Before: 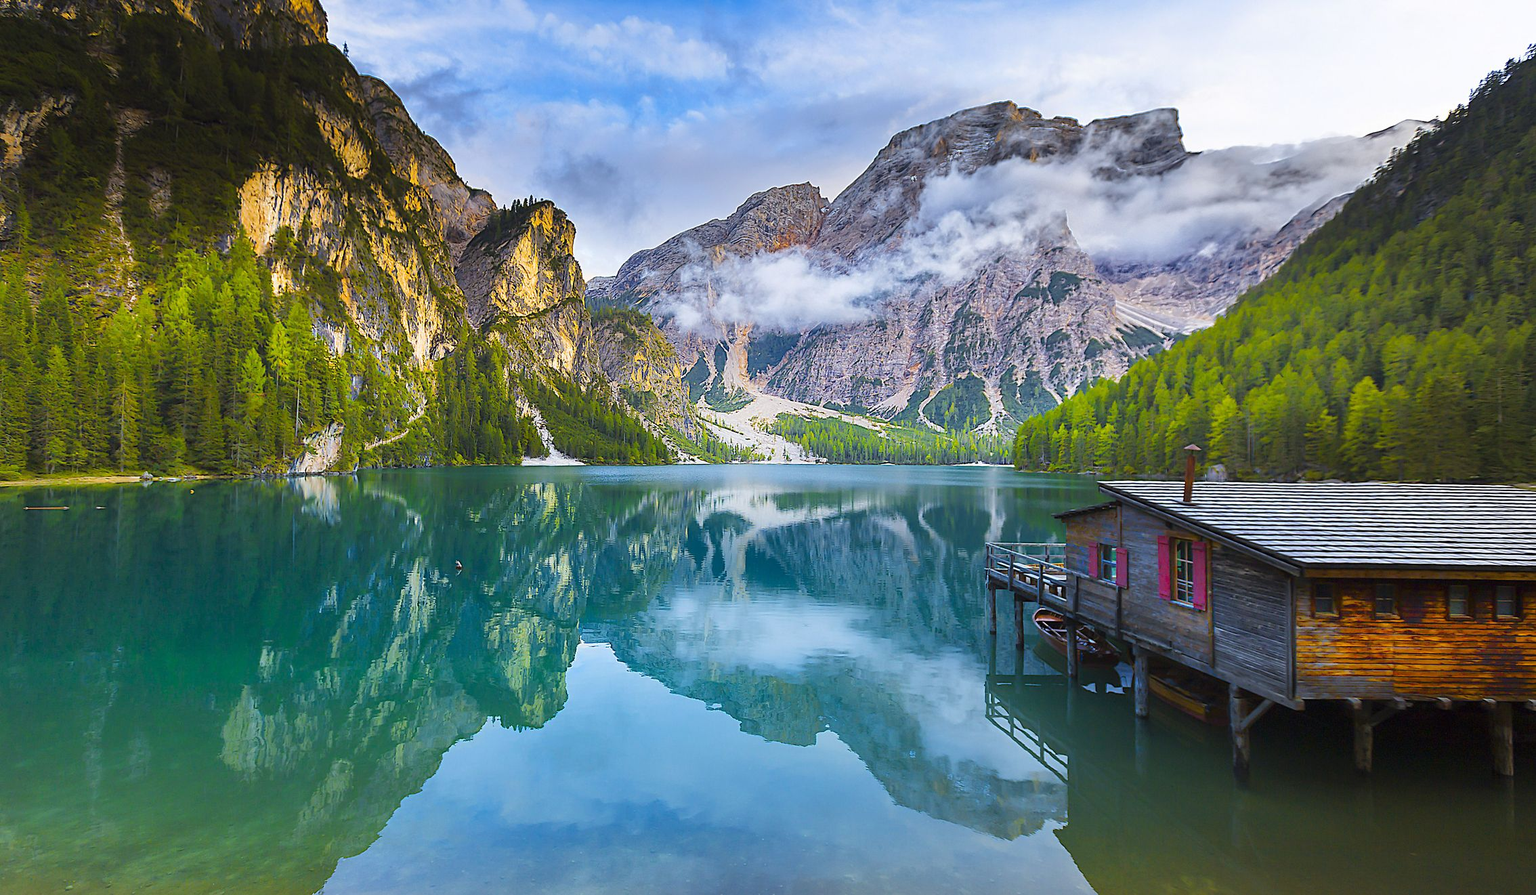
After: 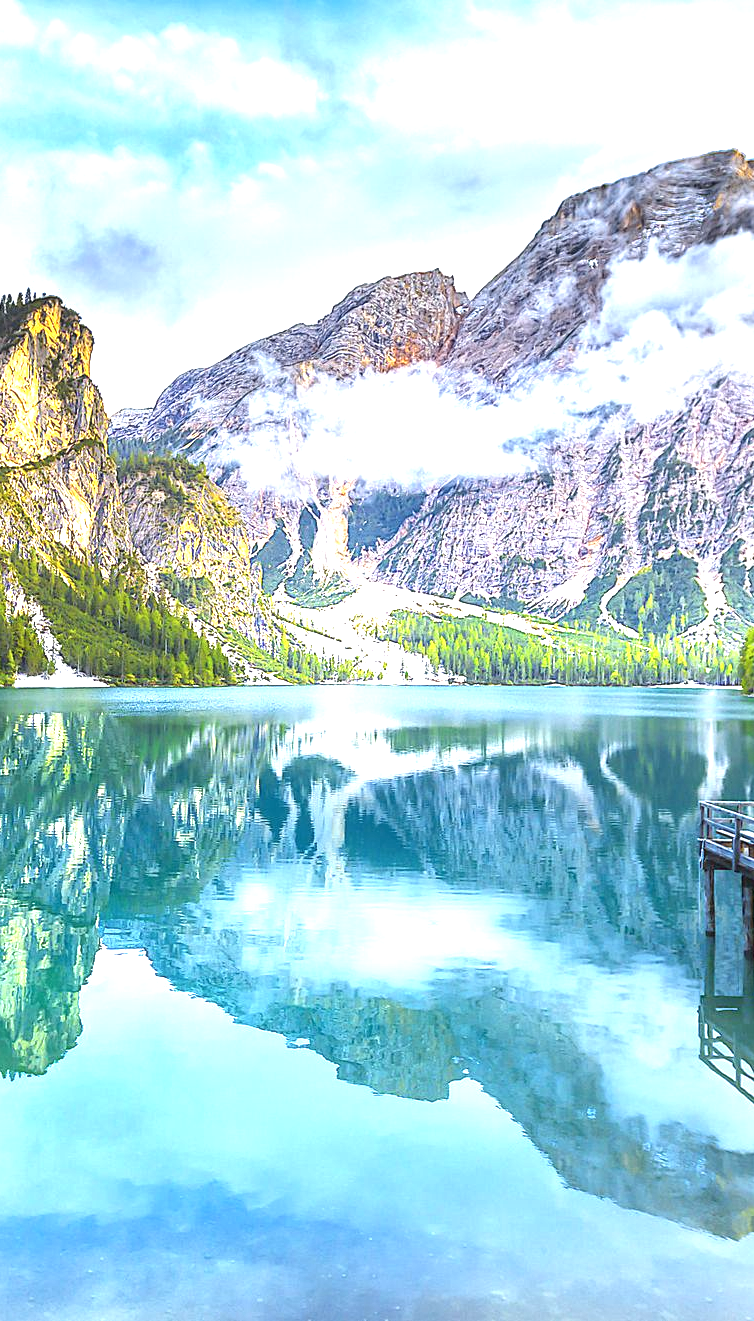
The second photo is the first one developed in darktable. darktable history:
crop: left 33.36%, right 33.36%
contrast brightness saturation: saturation -0.05
exposure: black level correction 0, exposure 1.3 EV, compensate exposure bias true, compensate highlight preservation false
local contrast: detail 130%
